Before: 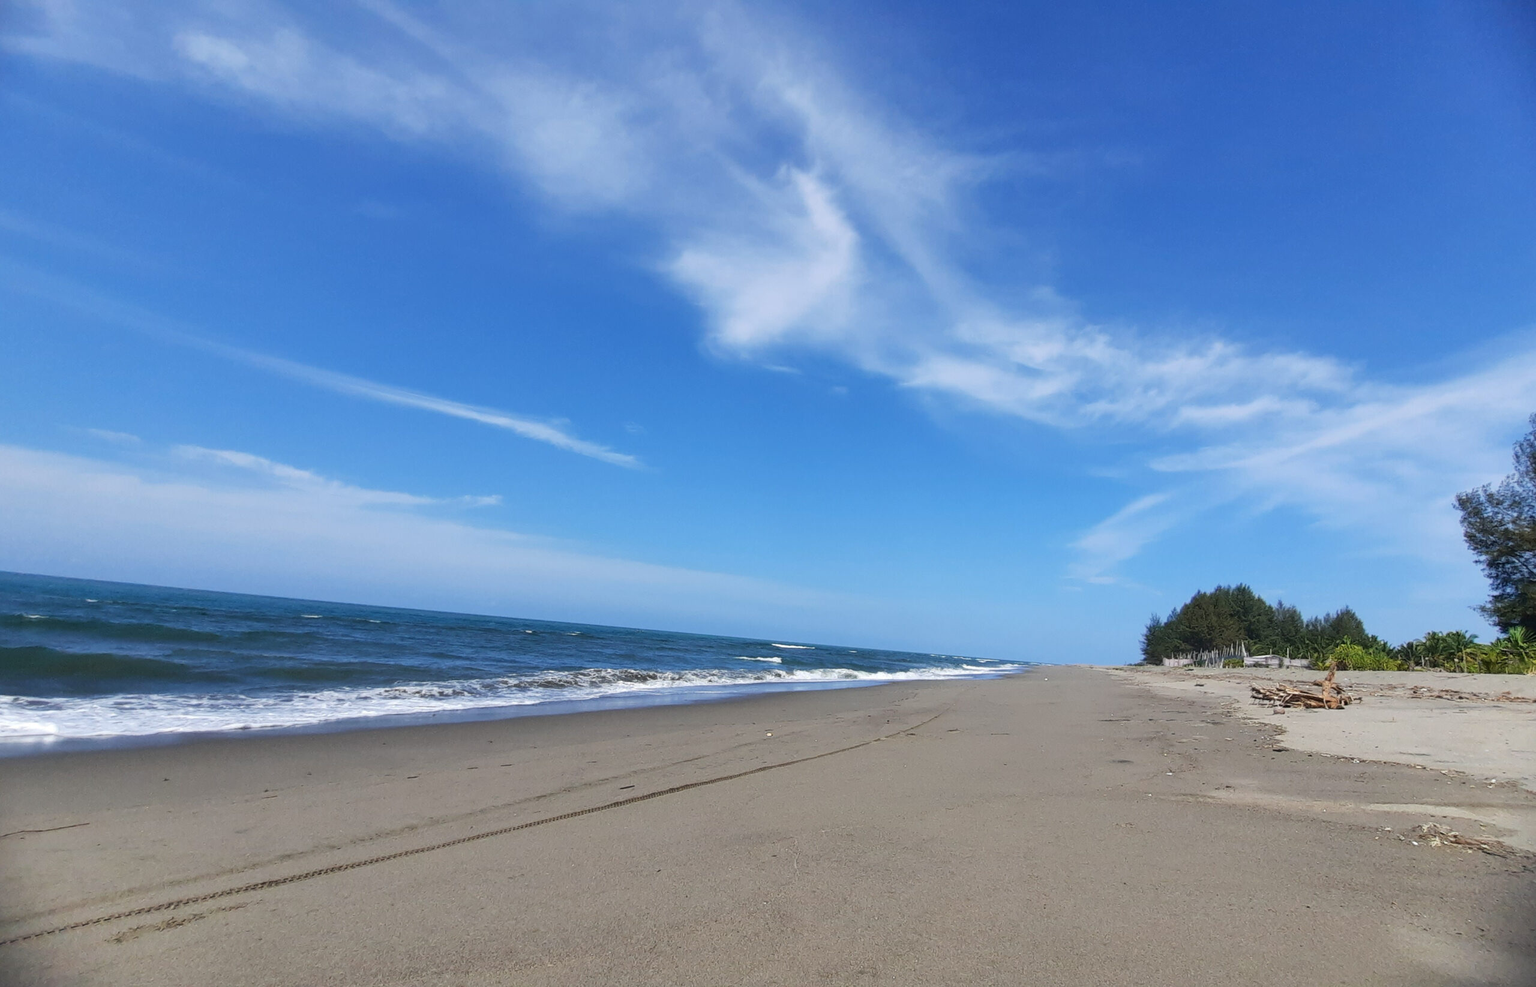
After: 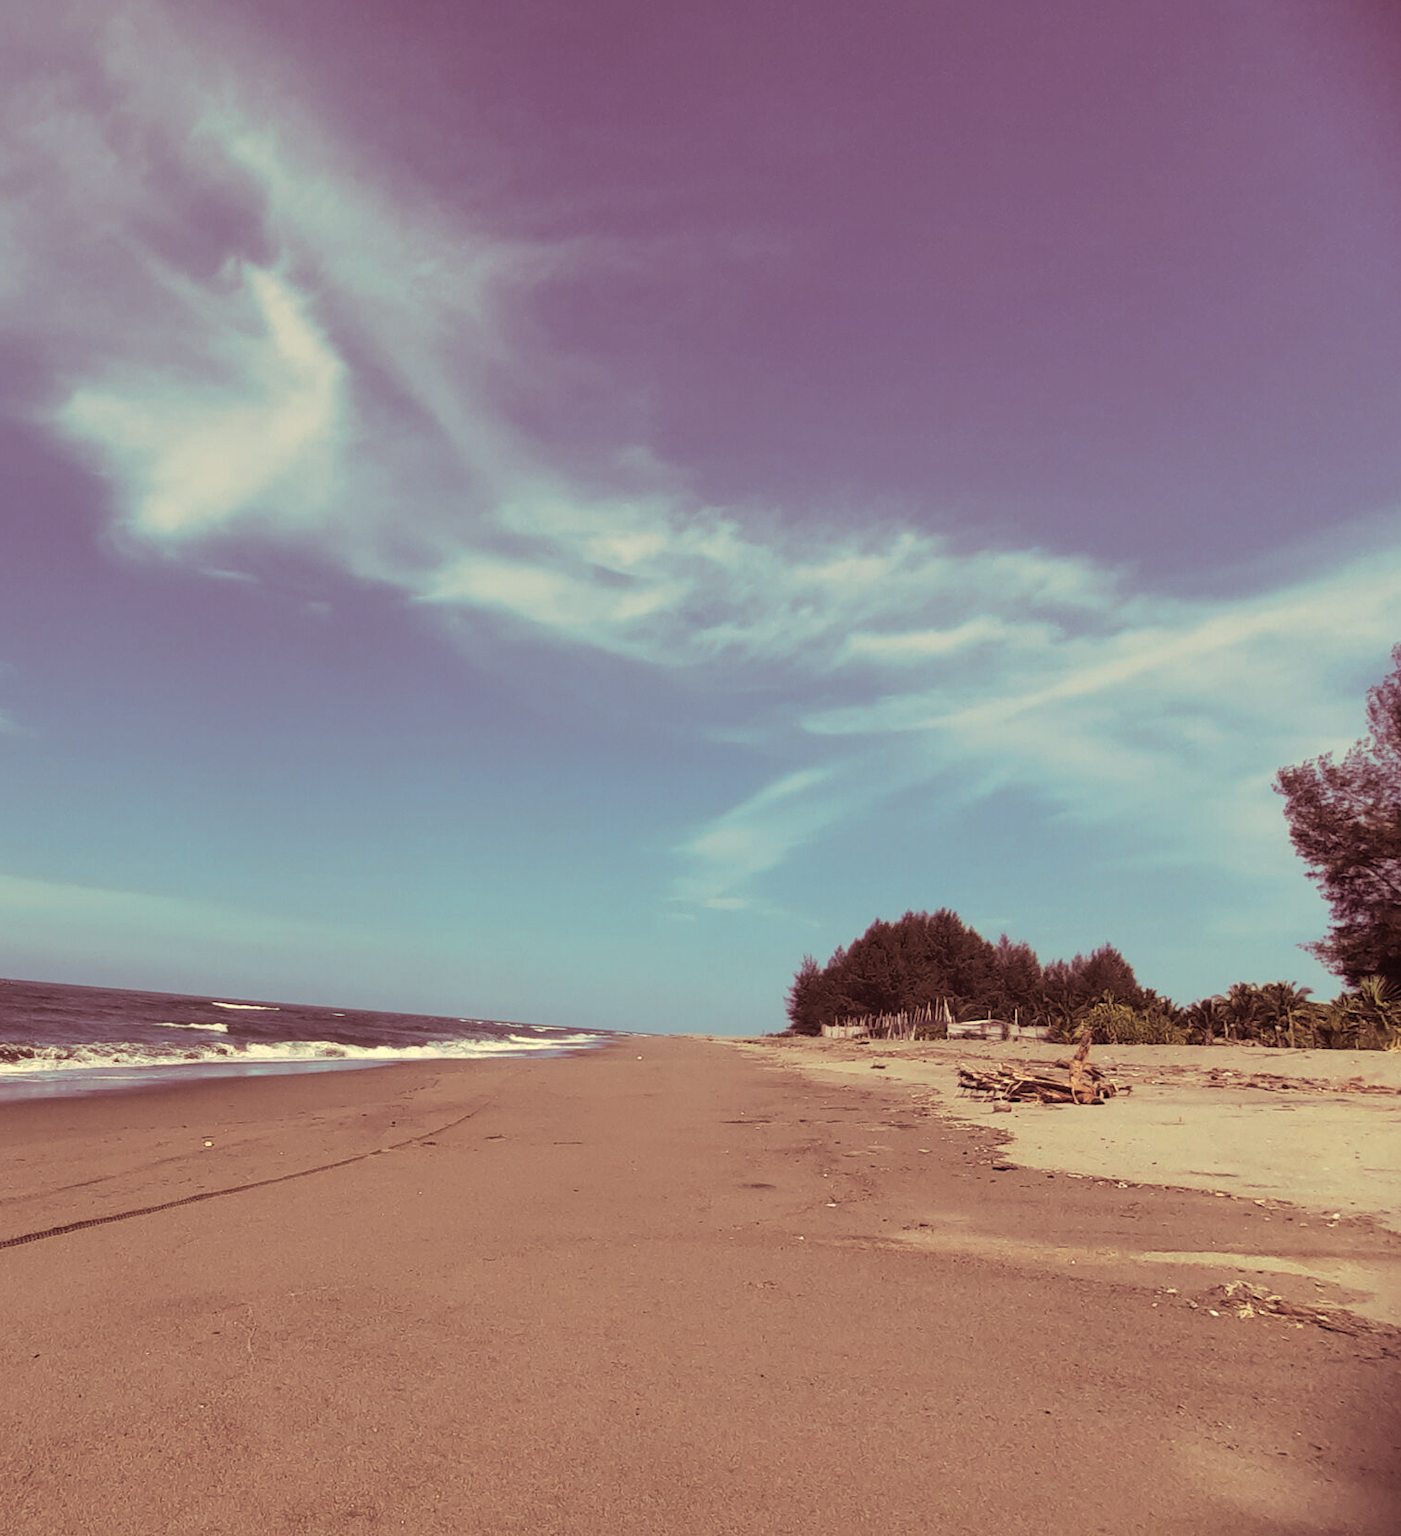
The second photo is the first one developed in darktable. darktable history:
crop: left 41.402%
split-toning: highlights › hue 187.2°, highlights › saturation 0.83, balance -68.05, compress 56.43%
white balance: red 1.08, blue 0.791
